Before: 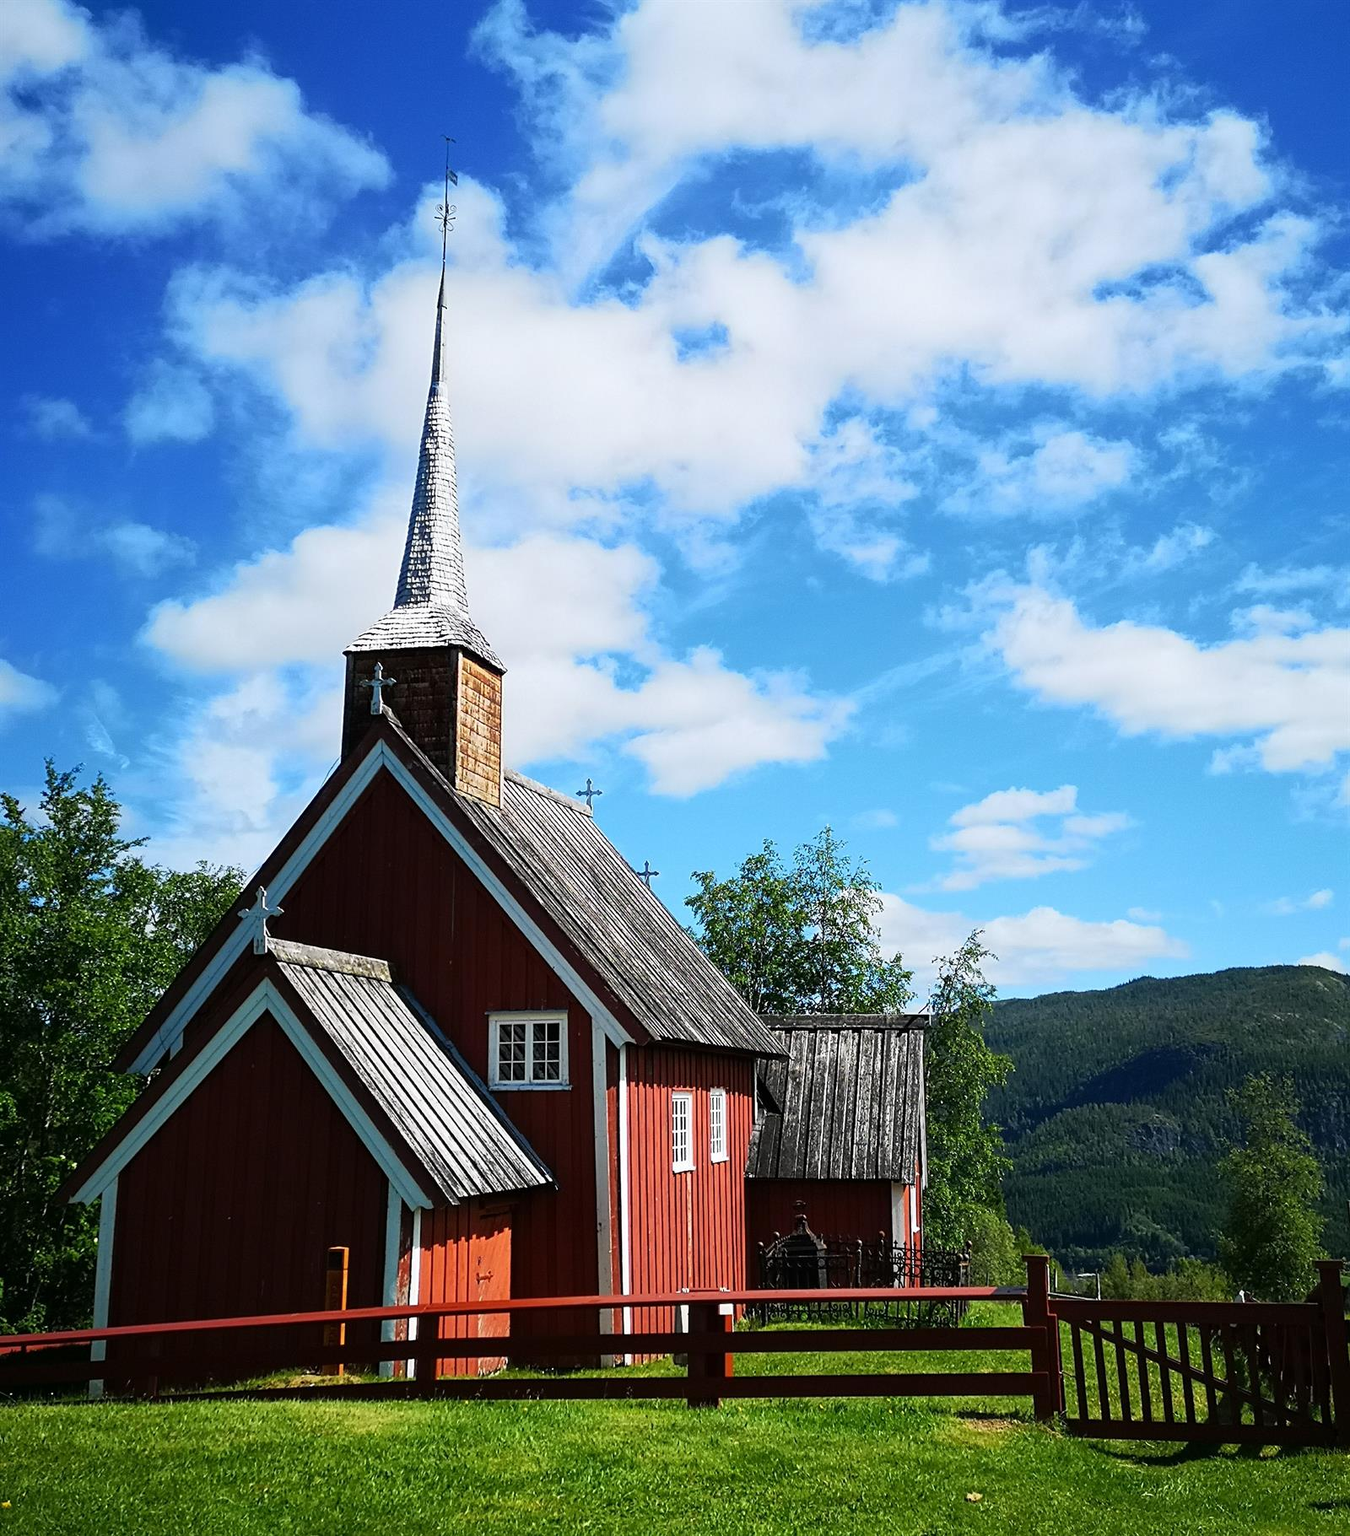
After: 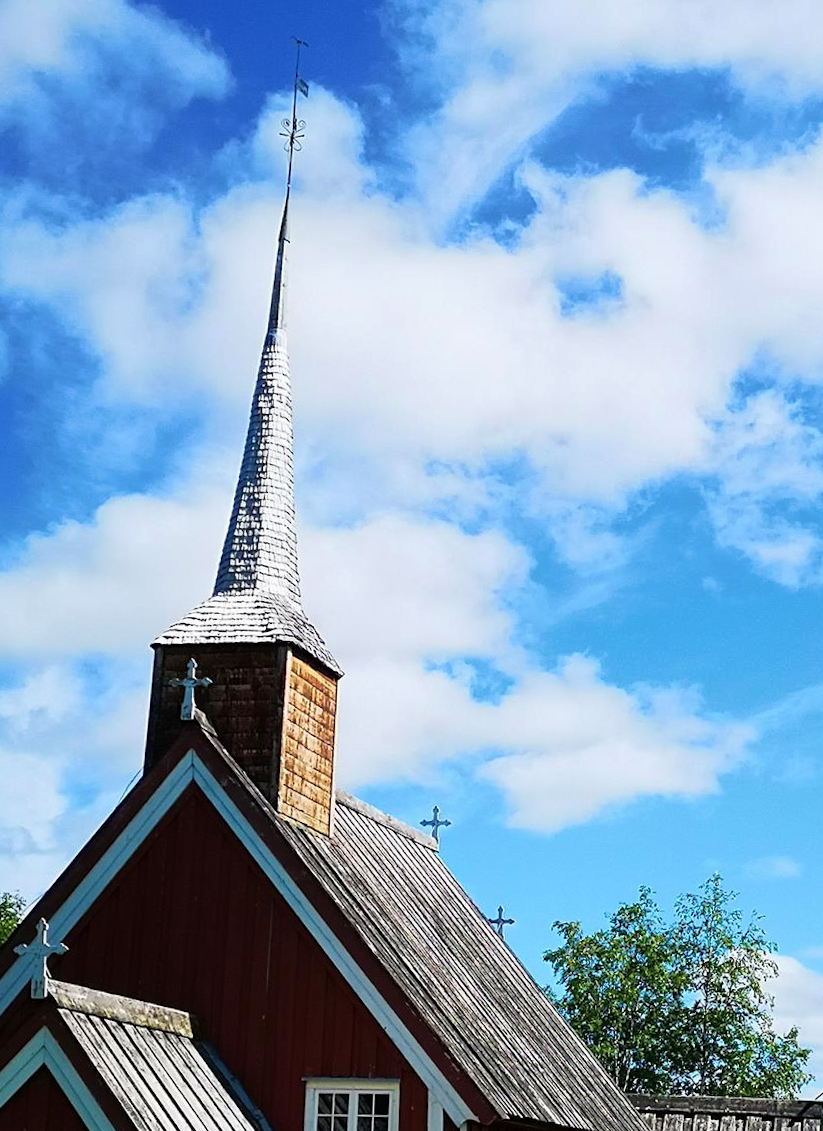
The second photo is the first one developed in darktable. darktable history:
crop: left 17.835%, top 7.675%, right 32.881%, bottom 32.213%
velvia: strength 27%
rotate and perspective: rotation 2.27°, automatic cropping off
